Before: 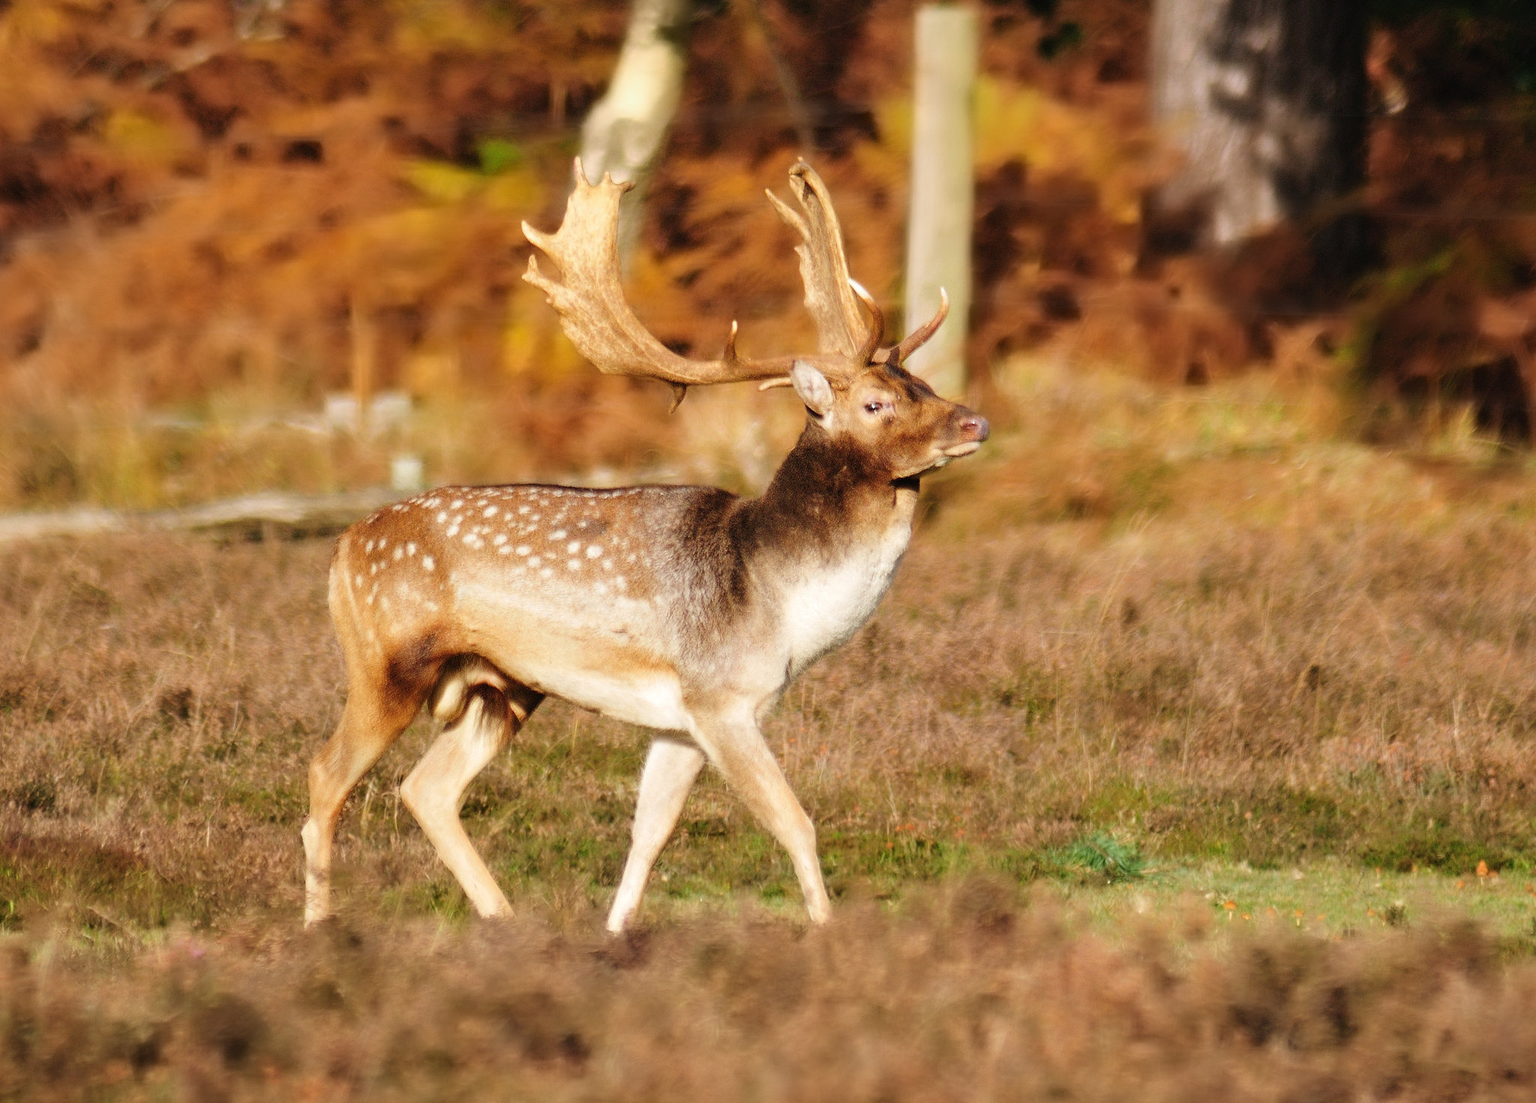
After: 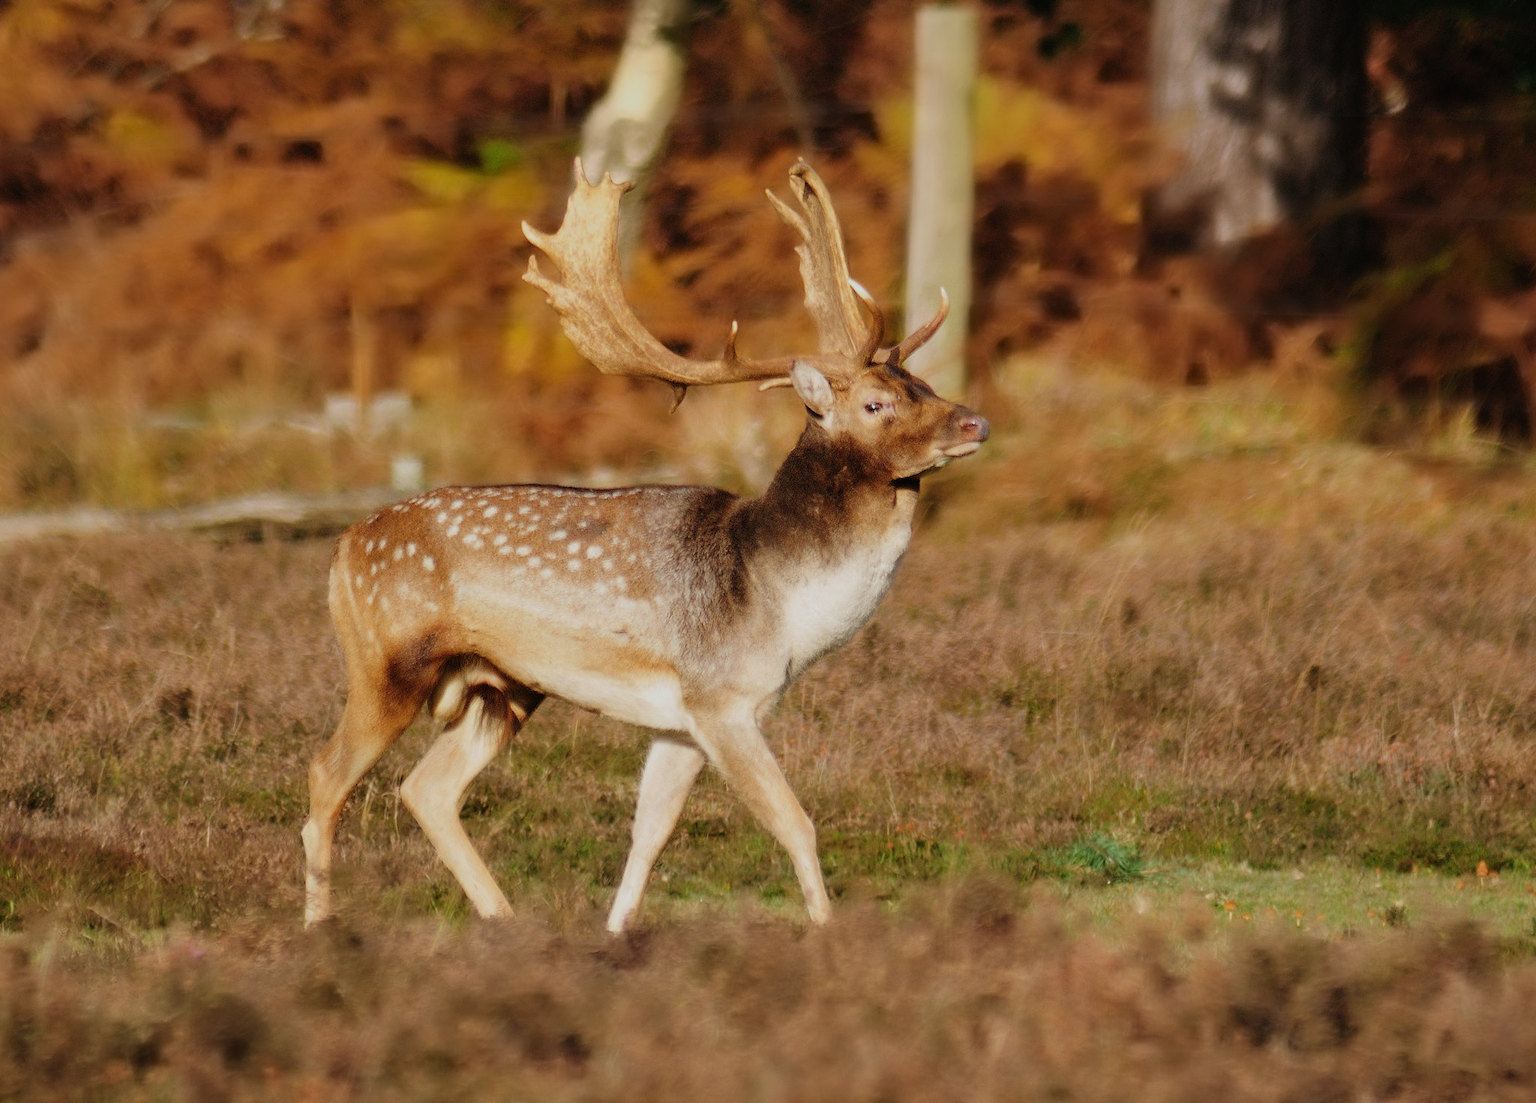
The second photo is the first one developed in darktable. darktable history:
exposure: exposure -0.55 EV, compensate exposure bias true, compensate highlight preservation false
